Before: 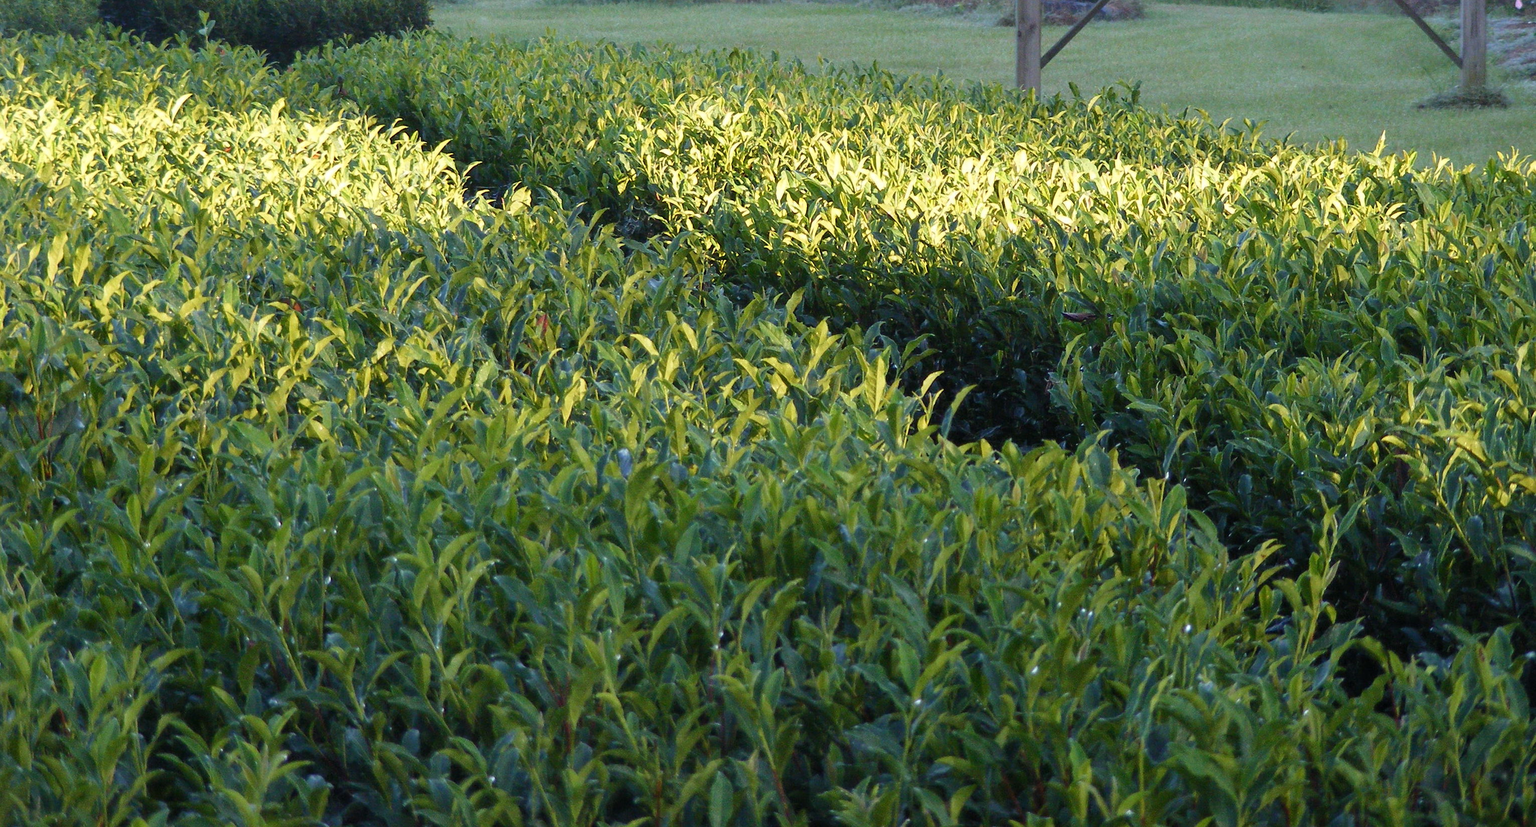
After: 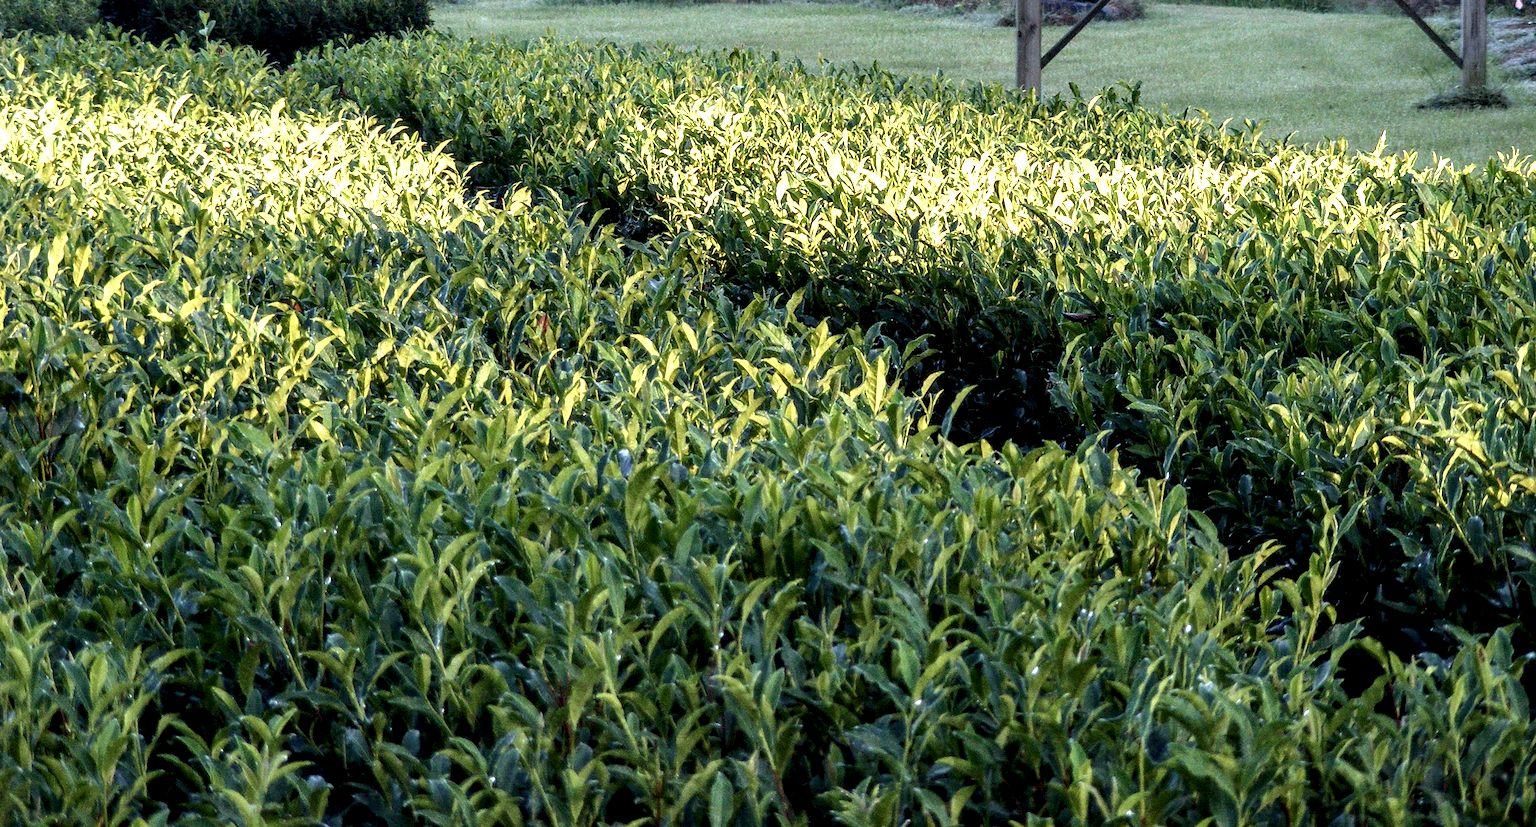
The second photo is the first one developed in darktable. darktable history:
local contrast: detail 203%
